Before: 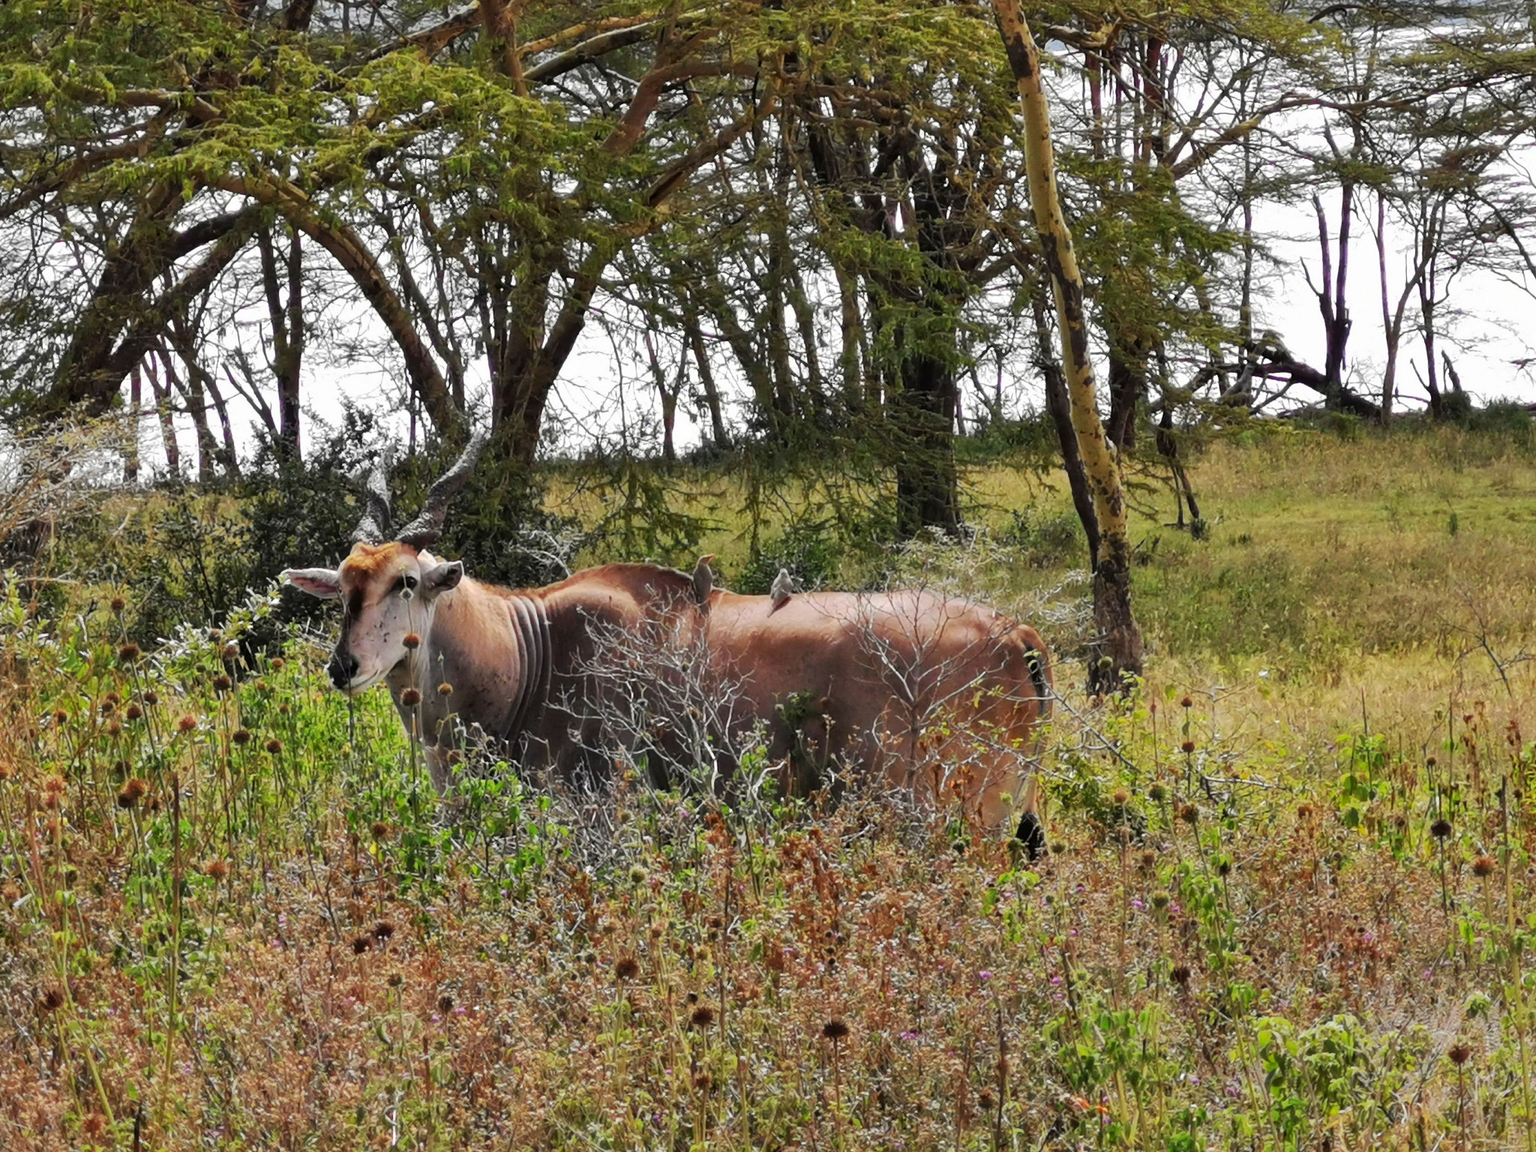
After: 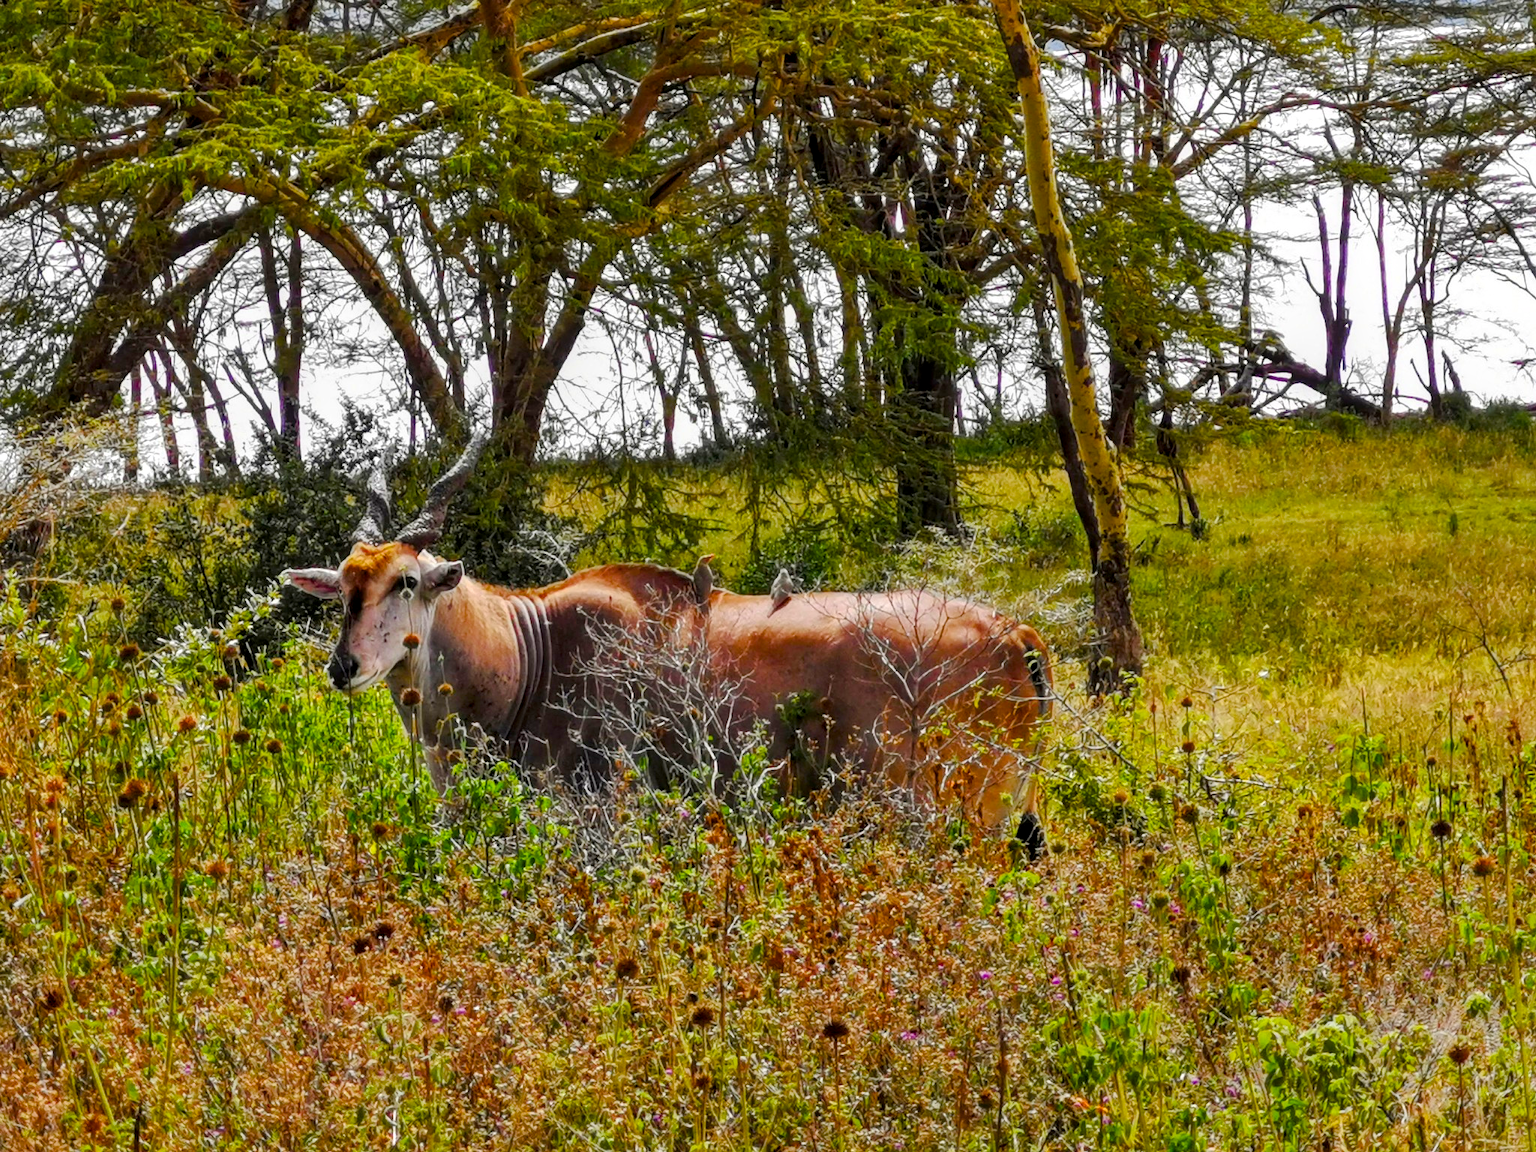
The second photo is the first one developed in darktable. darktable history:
exposure: black level correction 0.001, compensate exposure bias true, compensate highlight preservation false
color balance rgb: perceptual saturation grading › global saturation 39.272%, perceptual saturation grading › highlights -25.676%, perceptual saturation grading › mid-tones 35.403%, perceptual saturation grading › shadows 35.183%, global vibrance 20%
local contrast: on, module defaults
